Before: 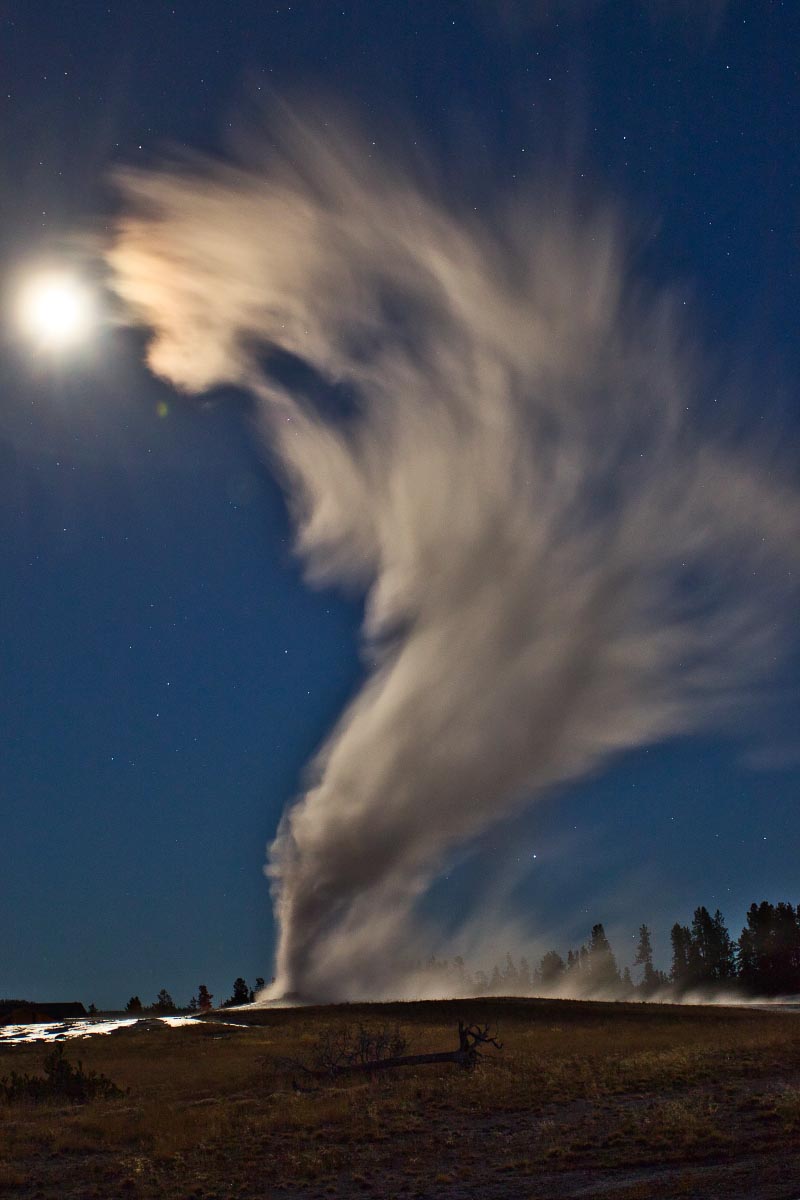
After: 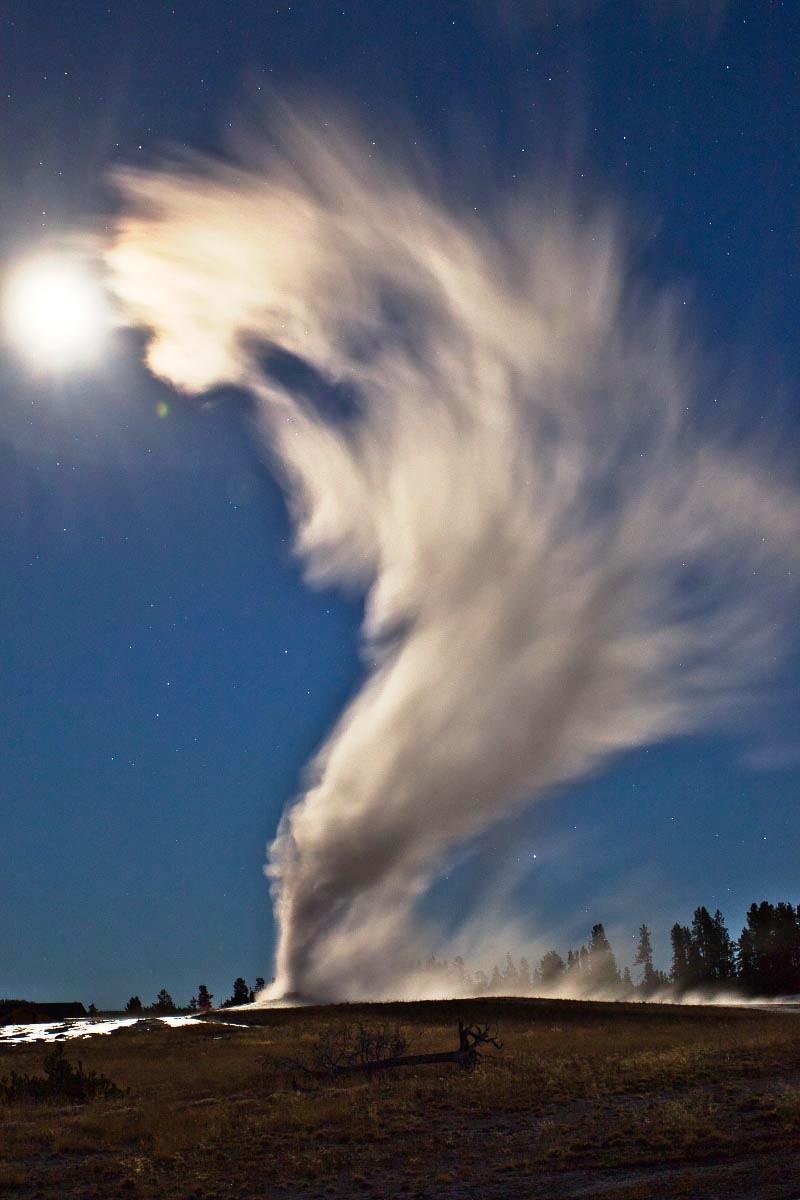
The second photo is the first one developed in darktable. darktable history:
tone equalizer: -8 EV -0.785 EV, -7 EV -0.678 EV, -6 EV -0.563 EV, -5 EV -0.394 EV, -3 EV 0.403 EV, -2 EV 0.6 EV, -1 EV 0.697 EV, +0 EV 0.729 EV
base curve: curves: ch0 [(0, 0) (0.088, 0.125) (0.176, 0.251) (0.354, 0.501) (0.613, 0.749) (1, 0.877)], preserve colors none
